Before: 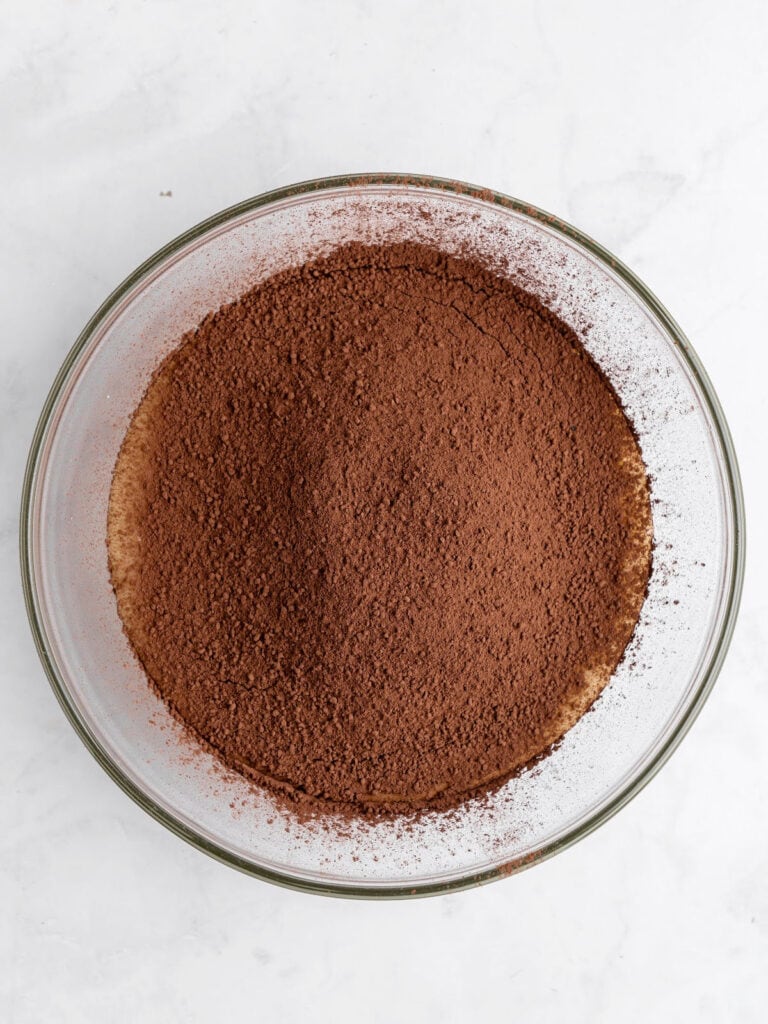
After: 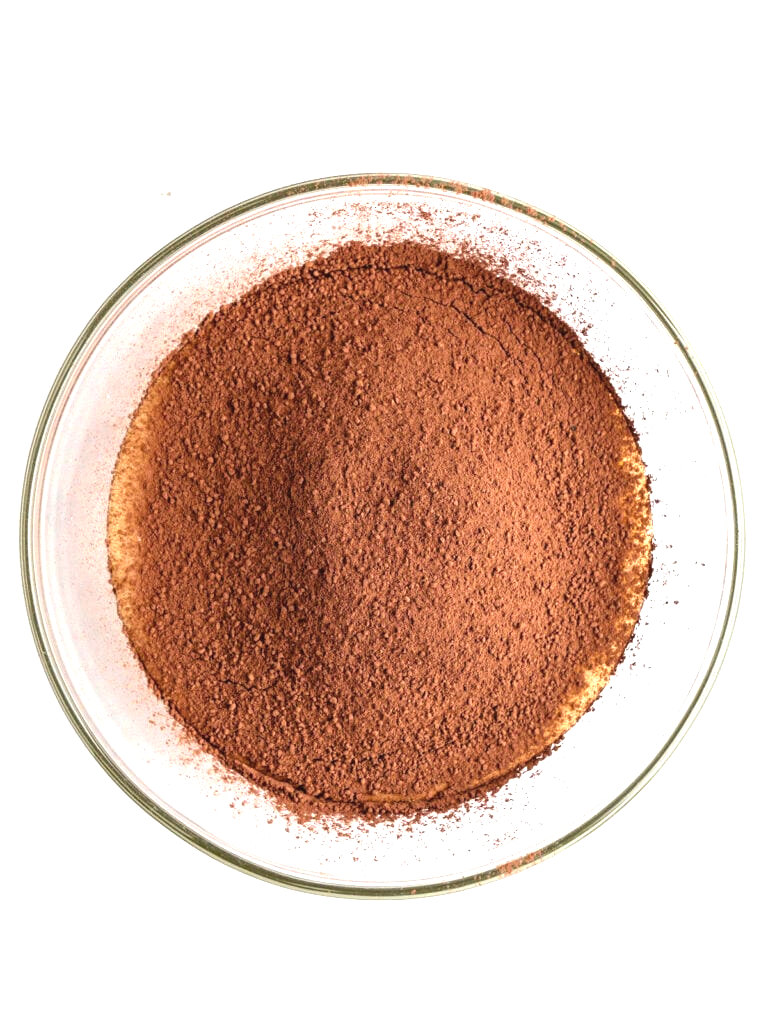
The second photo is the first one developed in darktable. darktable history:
exposure: black level correction -0.002, exposure 0.533 EV, compensate highlight preservation false
color calibration: output R [0.994, 0.059, -0.119, 0], output G [-0.036, 1.09, -0.119, 0], output B [0.078, -0.108, 0.961, 0], illuminant same as pipeline (D50), adaptation XYZ, x 0.346, y 0.358, temperature 5009.71 K
tone equalizer: -8 EV -0.723 EV, -7 EV -0.69 EV, -6 EV -0.57 EV, -5 EV -0.421 EV, -3 EV 0.404 EV, -2 EV 0.6 EV, -1 EV 0.677 EV, +0 EV 0.727 EV, smoothing diameter 24.89%, edges refinement/feathering 6.14, preserve details guided filter
